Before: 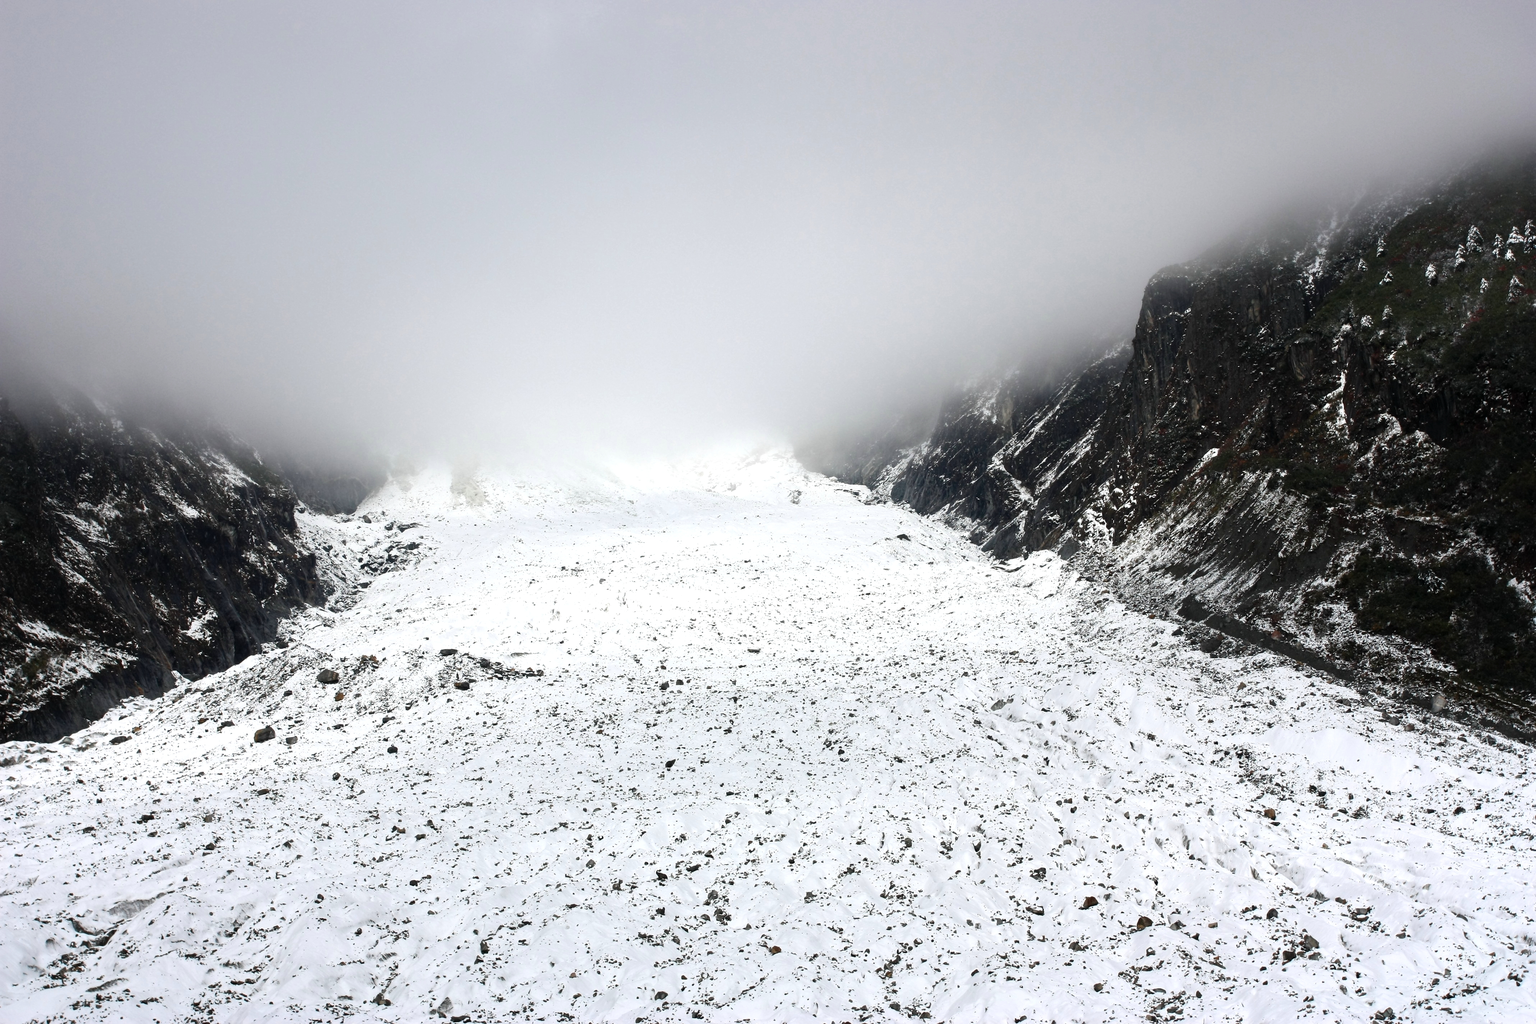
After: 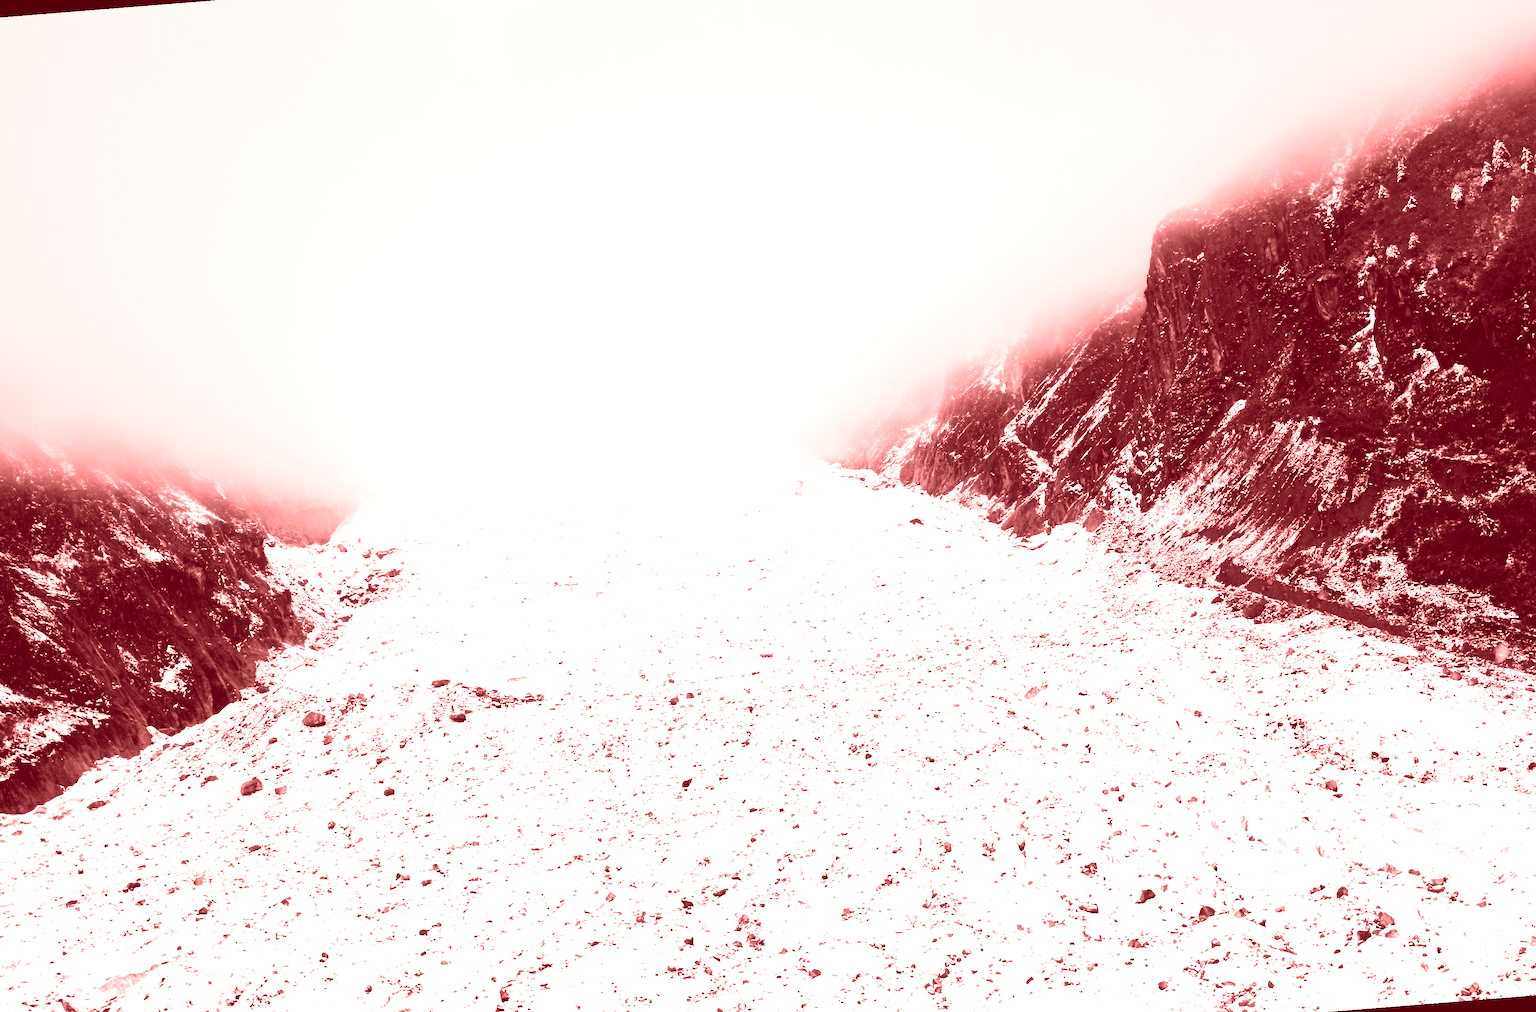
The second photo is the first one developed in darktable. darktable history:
base curve: curves: ch0 [(0, 0) (0.018, 0.026) (0.143, 0.37) (0.33, 0.731) (0.458, 0.853) (0.735, 0.965) (0.905, 0.986) (1, 1)]
rotate and perspective: rotation -4.57°, crop left 0.054, crop right 0.944, crop top 0.087, crop bottom 0.914
colorize: saturation 60%, source mix 100%
